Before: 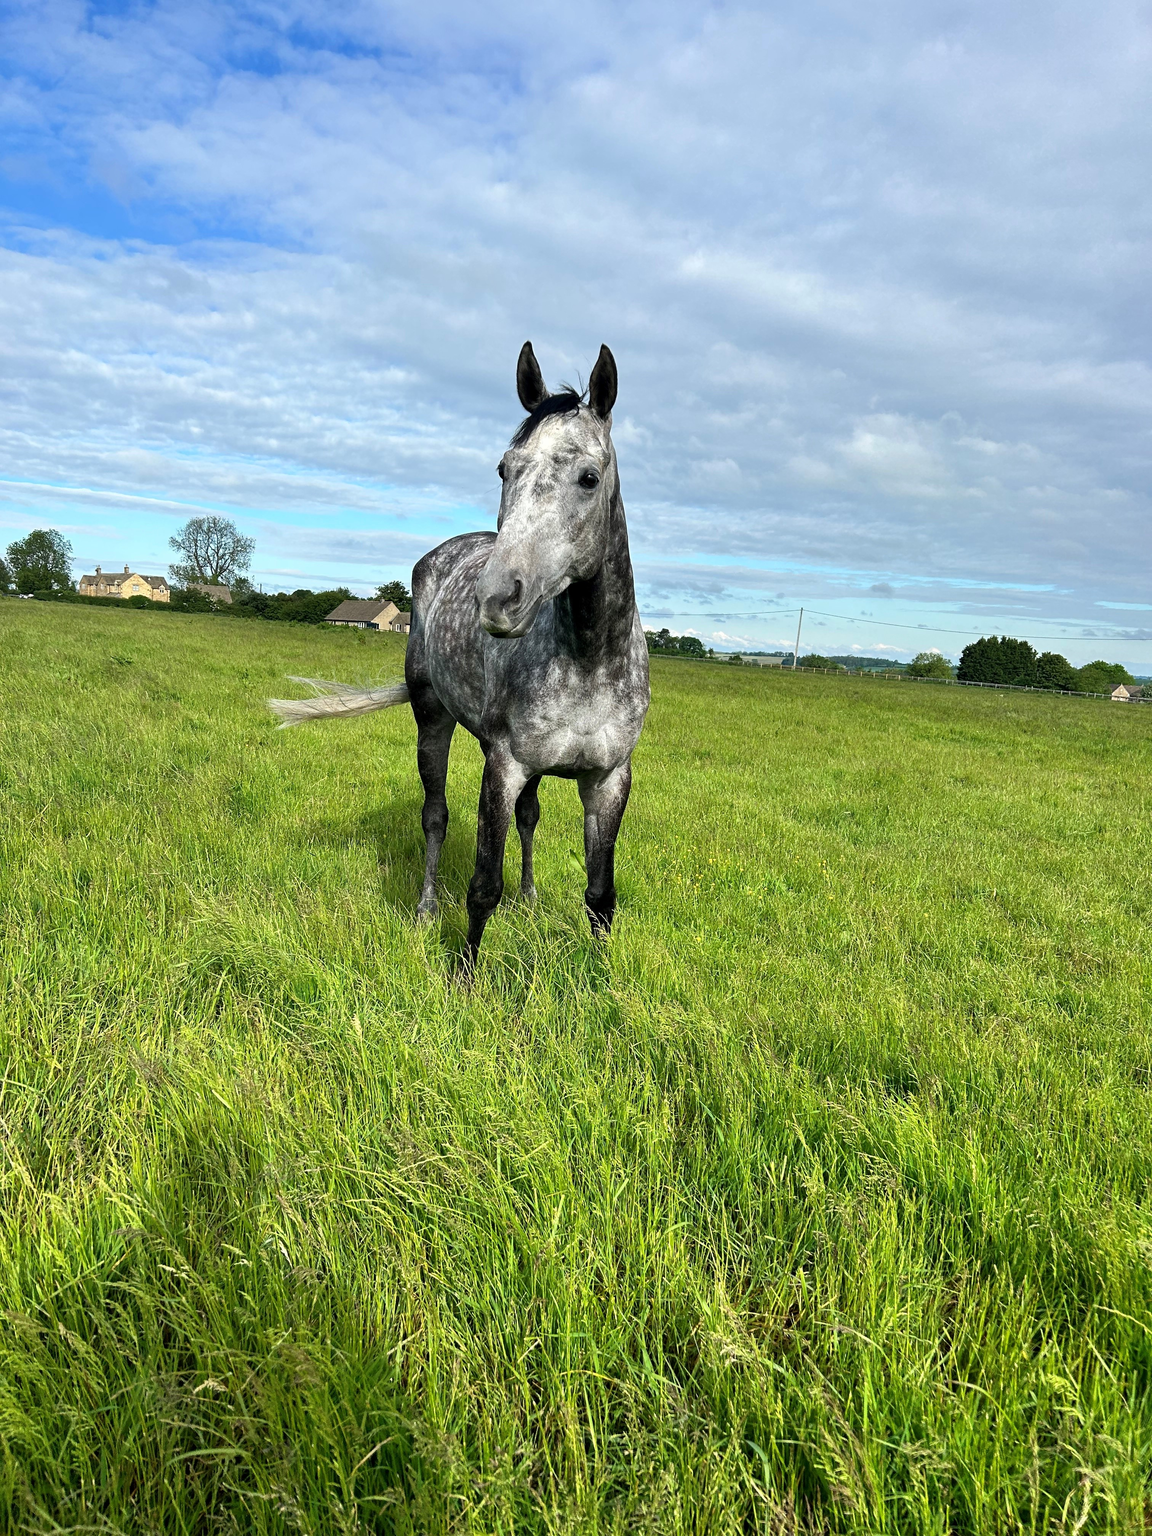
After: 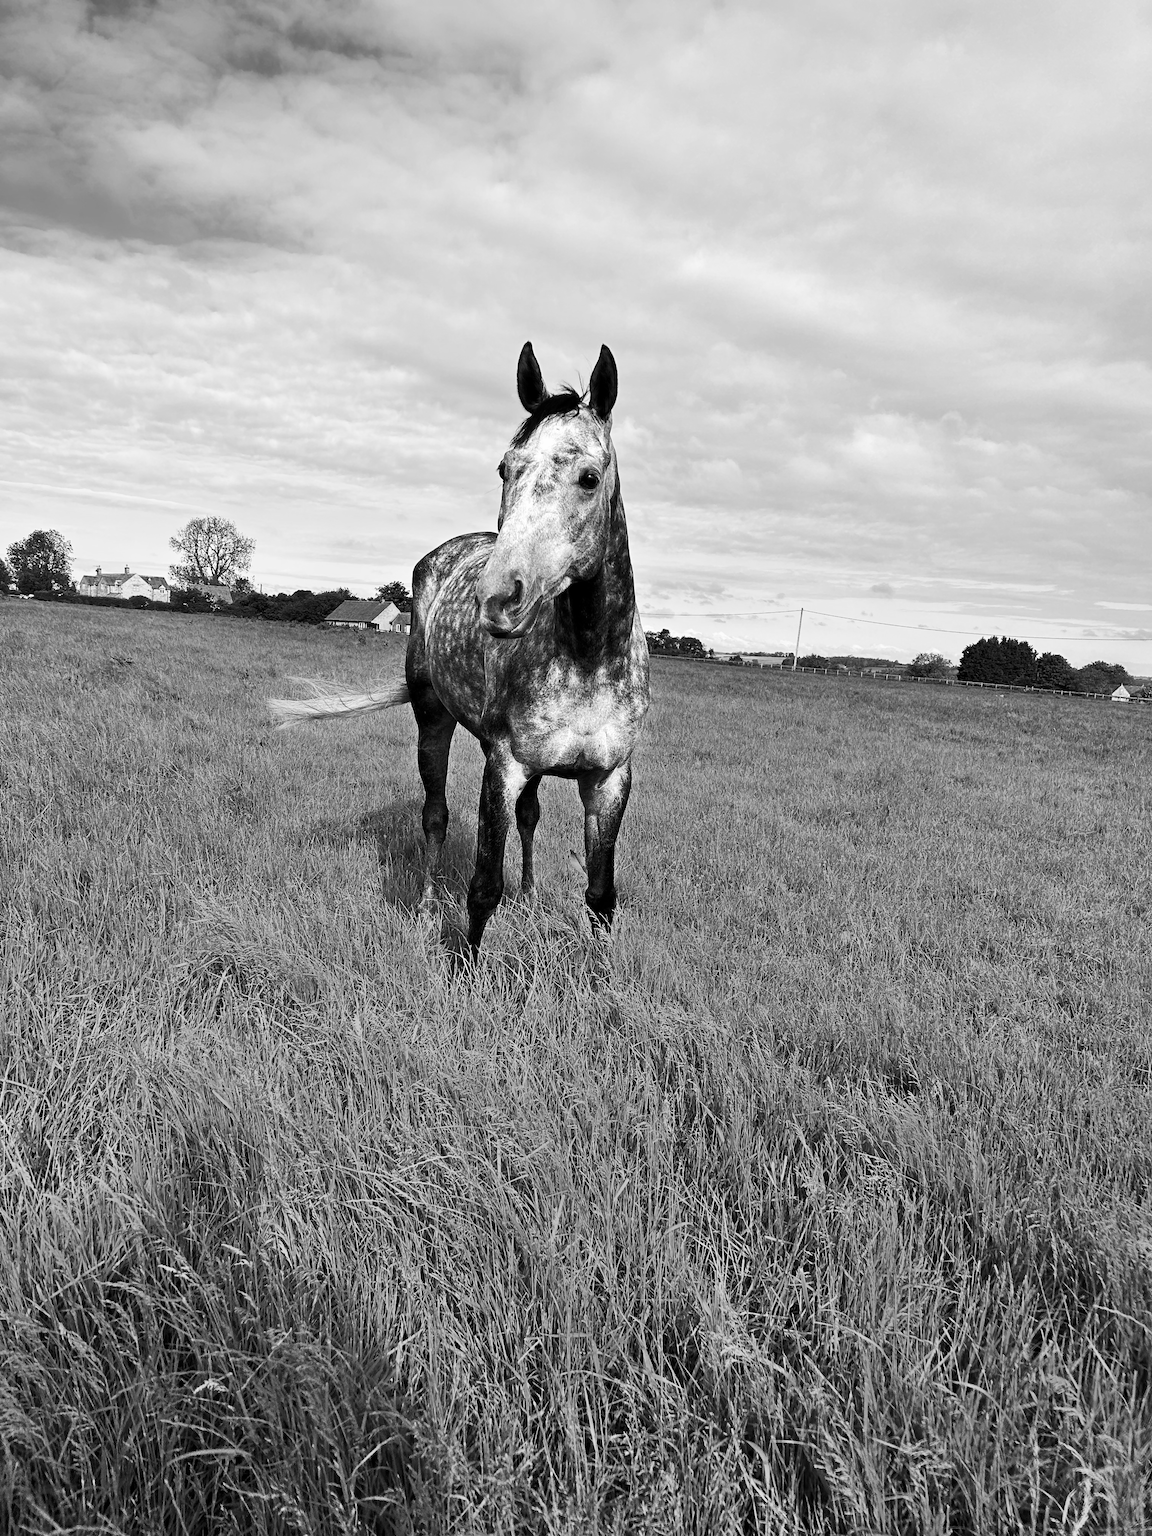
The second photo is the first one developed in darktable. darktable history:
contrast brightness saturation: contrast 0.26, brightness 0.02, saturation 0.87
monochrome: size 1
